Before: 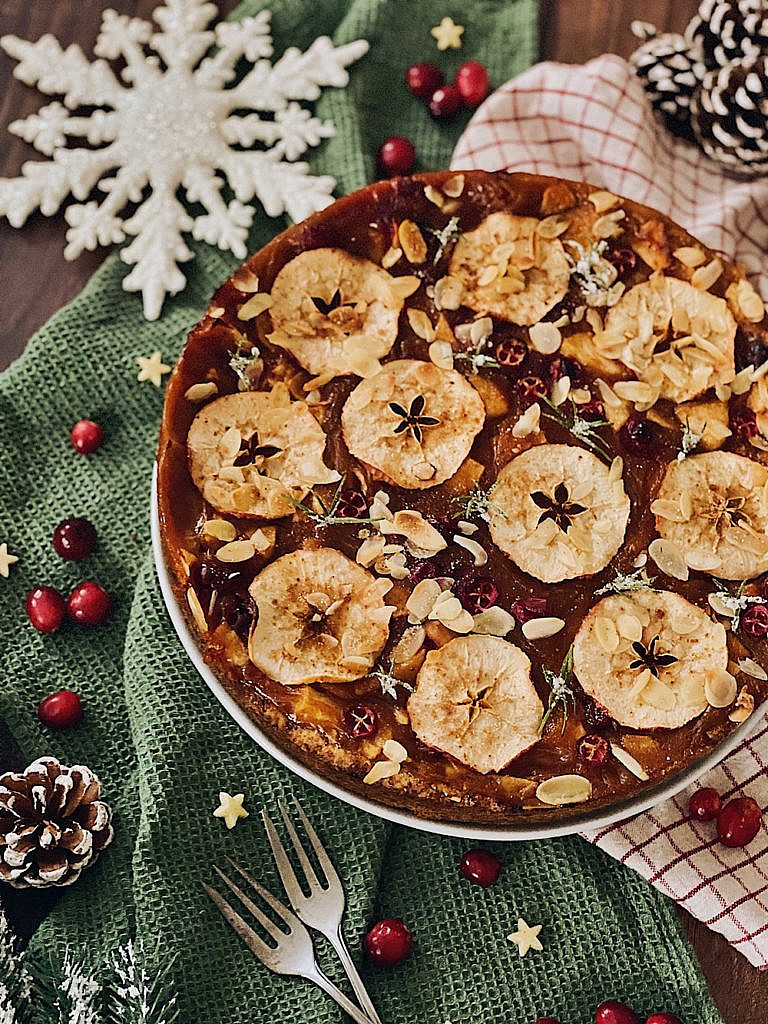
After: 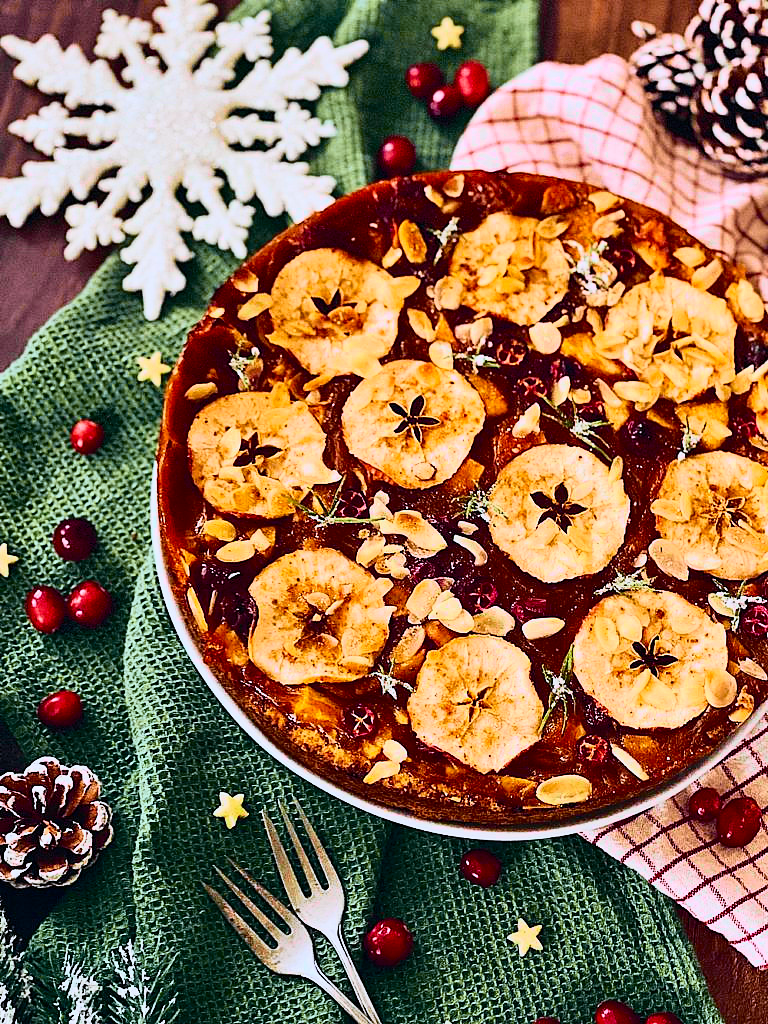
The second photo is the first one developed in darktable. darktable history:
color balance rgb: perceptual saturation grading › global saturation 25%, global vibrance 20%
tone curve: curves: ch0 [(0, 0) (0.046, 0.031) (0.163, 0.114) (0.391, 0.432) (0.488, 0.561) (0.695, 0.839) (0.785, 0.904) (1, 0.965)]; ch1 [(0, 0) (0.248, 0.252) (0.427, 0.412) (0.482, 0.462) (0.499, 0.497) (0.518, 0.52) (0.535, 0.577) (0.585, 0.623) (0.679, 0.743) (0.788, 0.809) (1, 1)]; ch2 [(0, 0) (0.313, 0.262) (0.427, 0.417) (0.473, 0.47) (0.503, 0.503) (0.523, 0.515) (0.557, 0.596) (0.598, 0.646) (0.708, 0.771) (1, 1)], color space Lab, independent channels, preserve colors none
color calibration: illuminant as shot in camera, x 0.358, y 0.373, temperature 4628.91 K
exposure: compensate exposure bias true, compensate highlight preservation false
